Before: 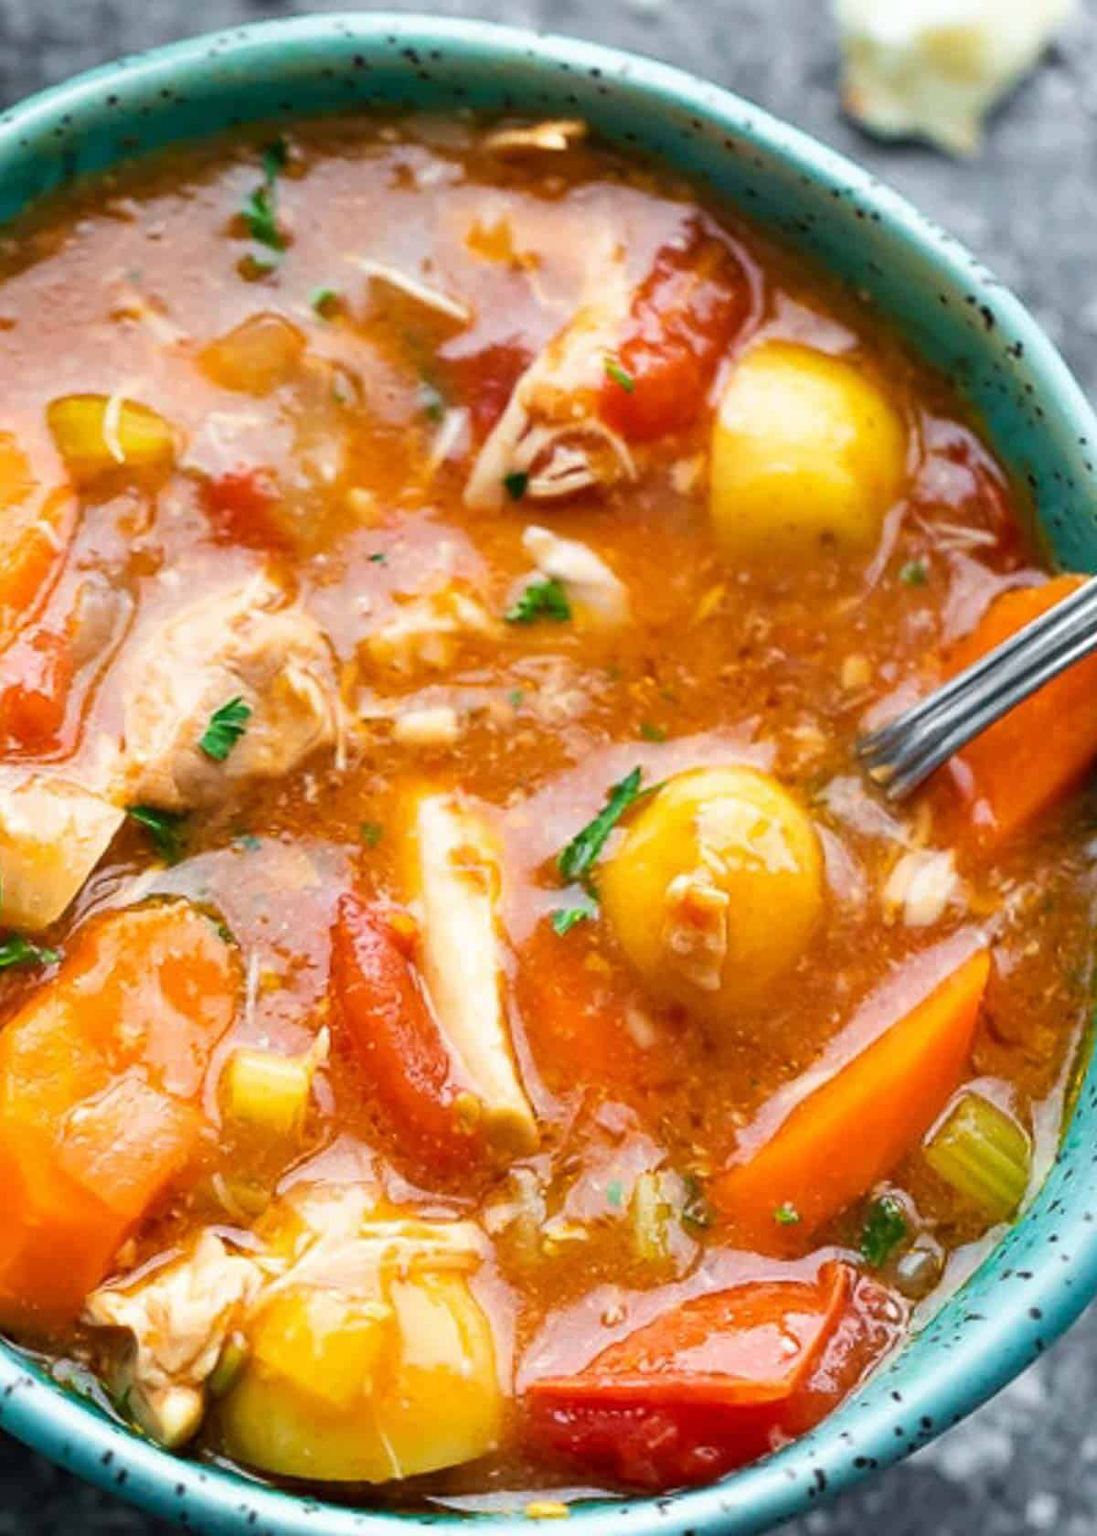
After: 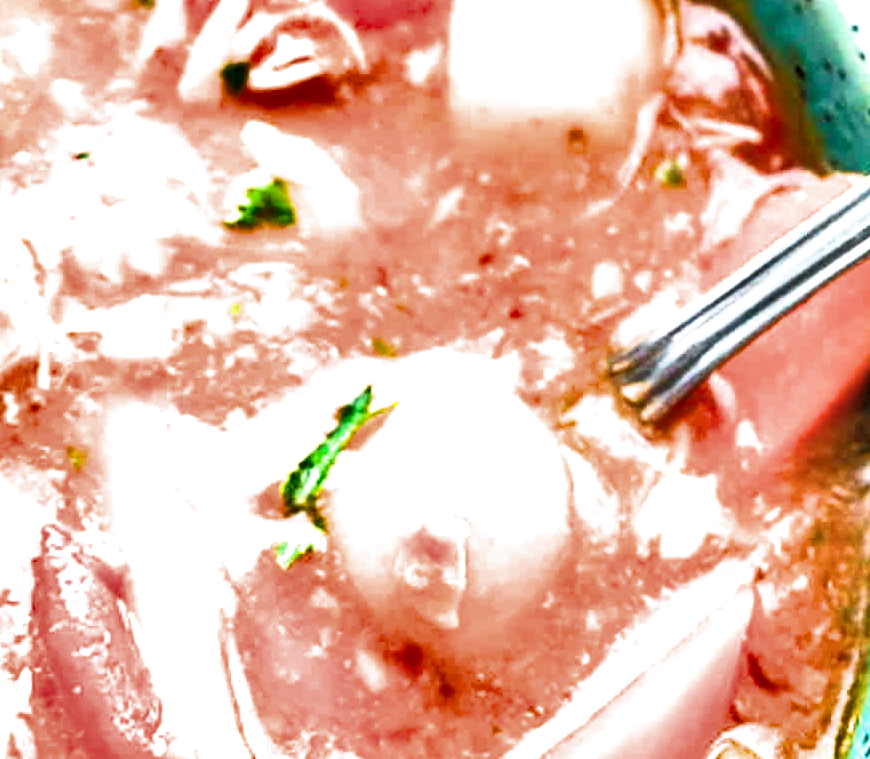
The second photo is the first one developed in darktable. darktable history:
filmic rgb: black relative exposure -5.55 EV, white relative exposure 2.52 EV, target black luminance 0%, hardness 4.54, latitude 67.24%, contrast 1.455, shadows ↔ highlights balance -4.16%
shadows and highlights: low approximation 0.01, soften with gaussian
exposure: black level correction -0.002, exposure 1.343 EV, compensate highlight preservation false
crop and rotate: left 27.451%, top 27.052%, bottom 27.765%
